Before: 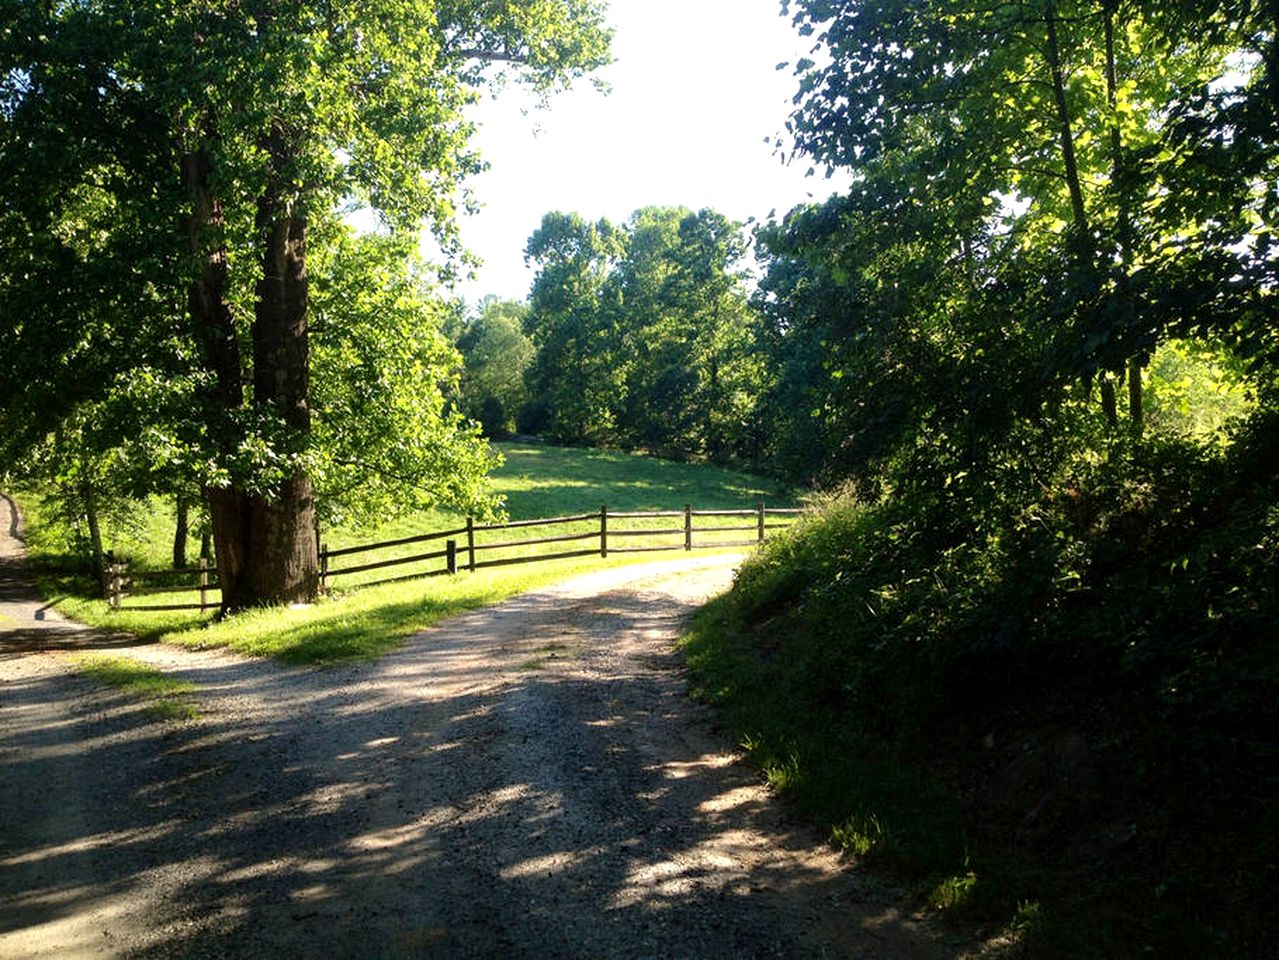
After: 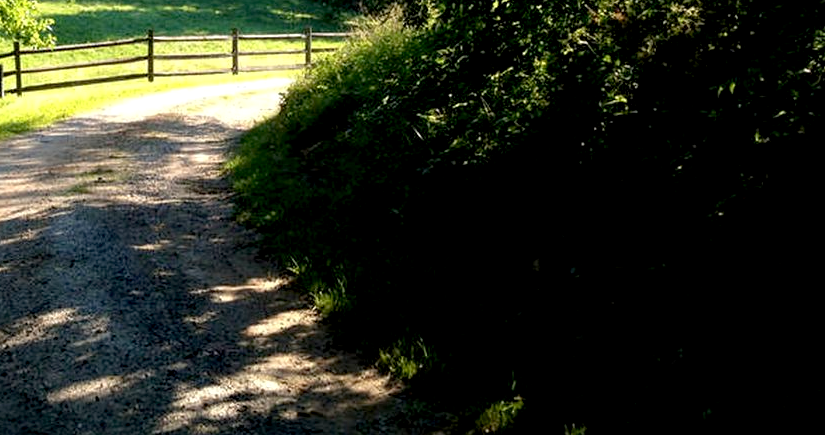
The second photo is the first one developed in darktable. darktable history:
exposure: black level correction 0.007, exposure 0.098 EV, compensate highlight preservation false
crop and rotate: left 35.493%, top 49.654%, bottom 4.953%
